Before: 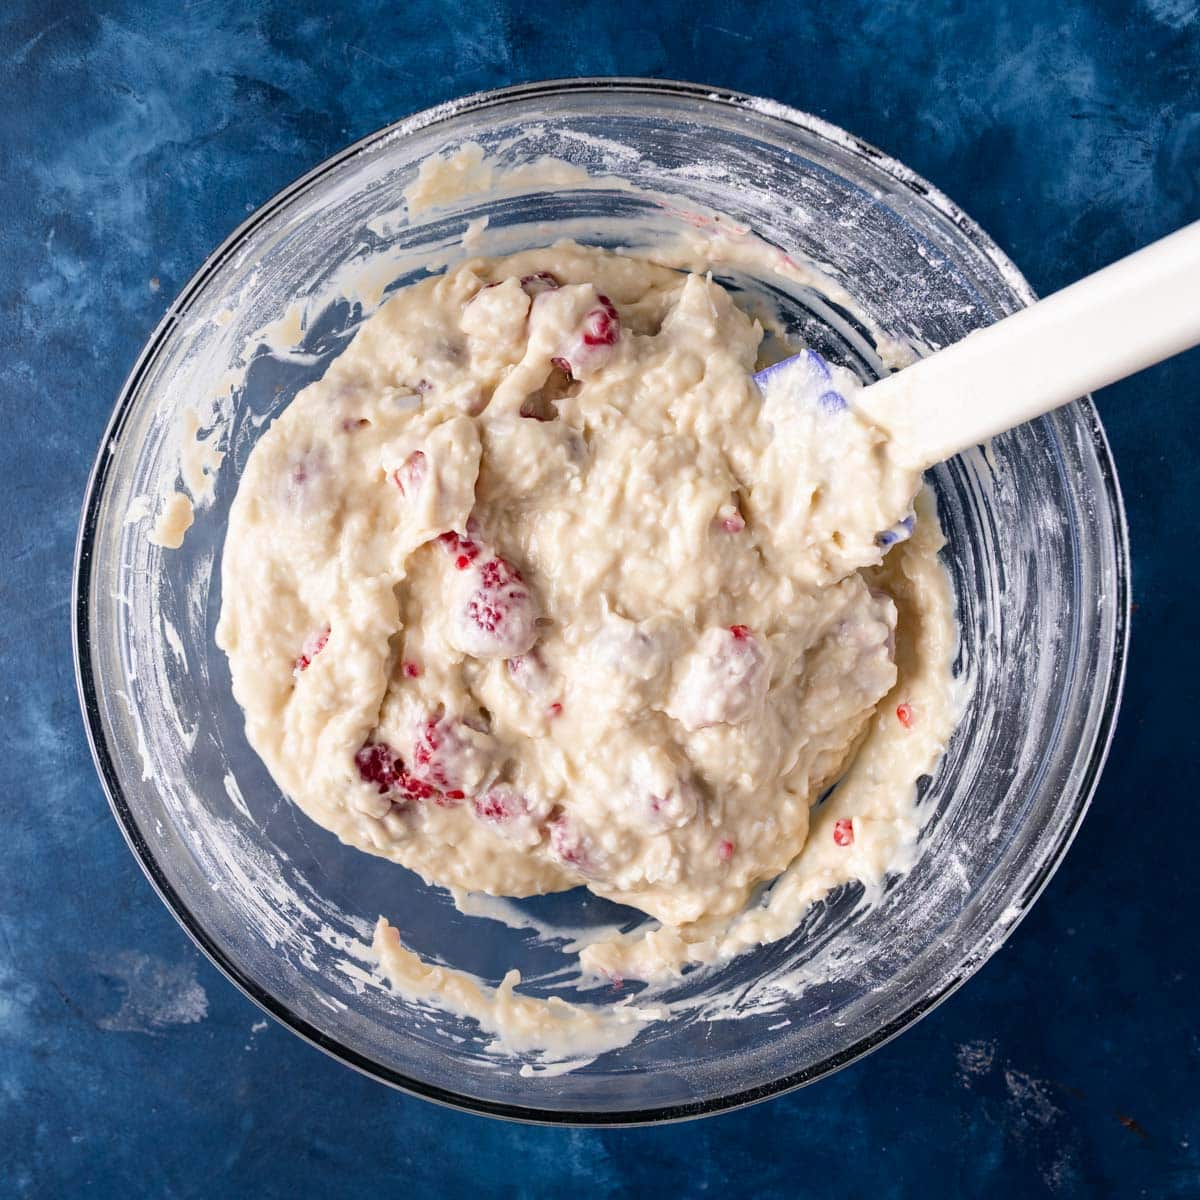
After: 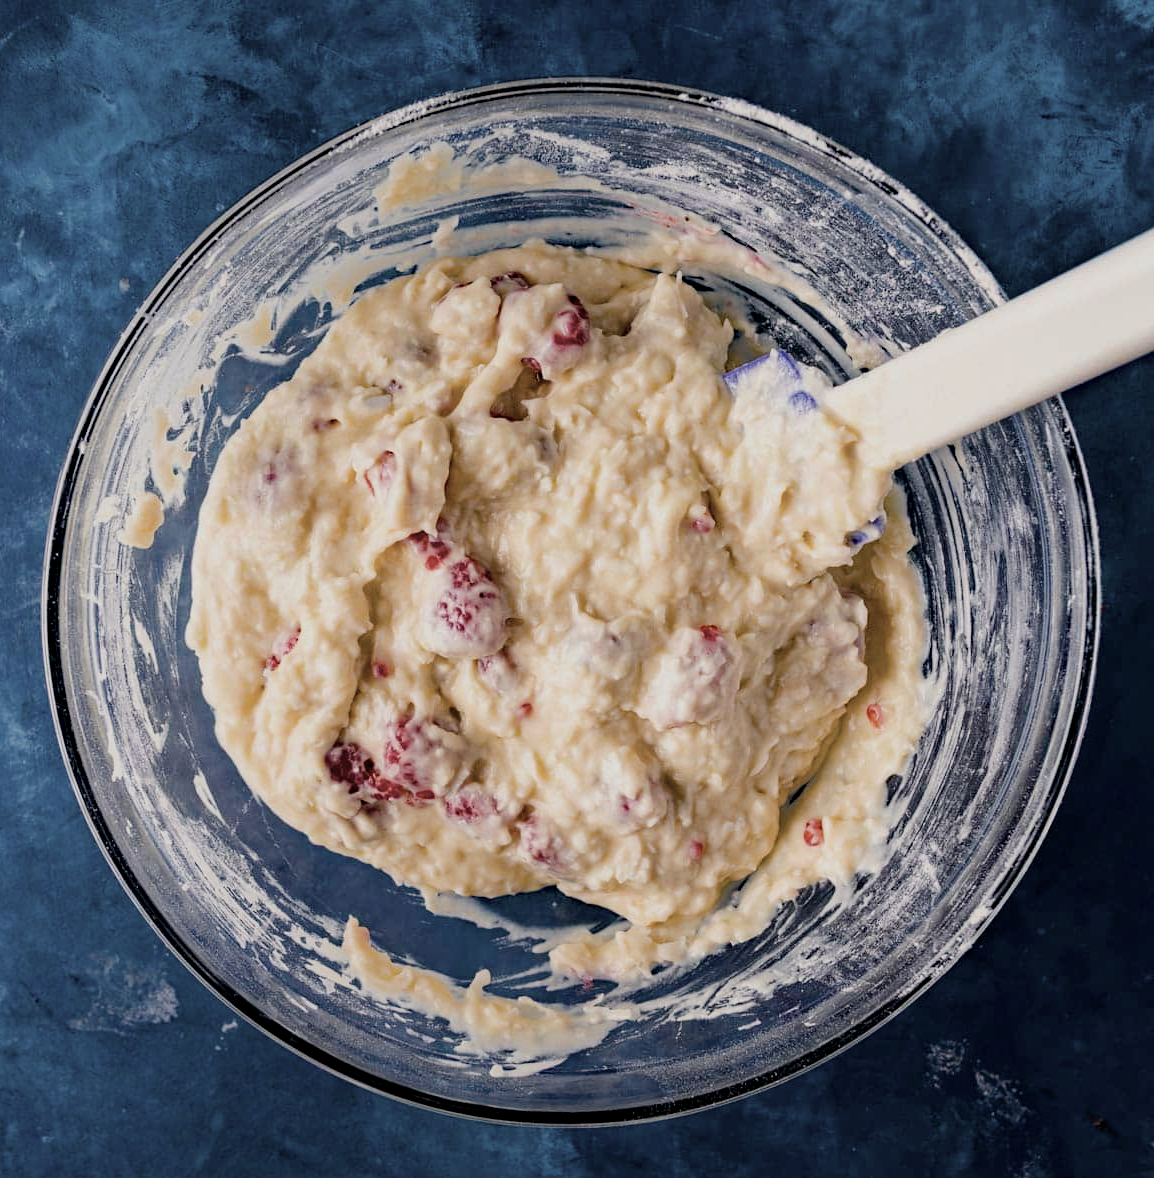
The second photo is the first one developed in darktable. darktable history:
contrast brightness saturation: contrast 0.098, saturation -0.371
crop and rotate: left 2.517%, right 1.265%, bottom 1.823%
exposure: compensate exposure bias true, compensate highlight preservation false
haze removal: strength 0.502, distance 0.432, compatibility mode true
color balance rgb: highlights gain › chroma 3.096%, highlights gain › hue 75.81°, linear chroma grading › global chroma 19.721%, perceptual saturation grading › global saturation 8.489%
filmic rgb: black relative exposure -8.02 EV, white relative exposure 4.03 EV, threshold 5.99 EV, hardness 4.19, contrast 0.919, enable highlight reconstruction true
